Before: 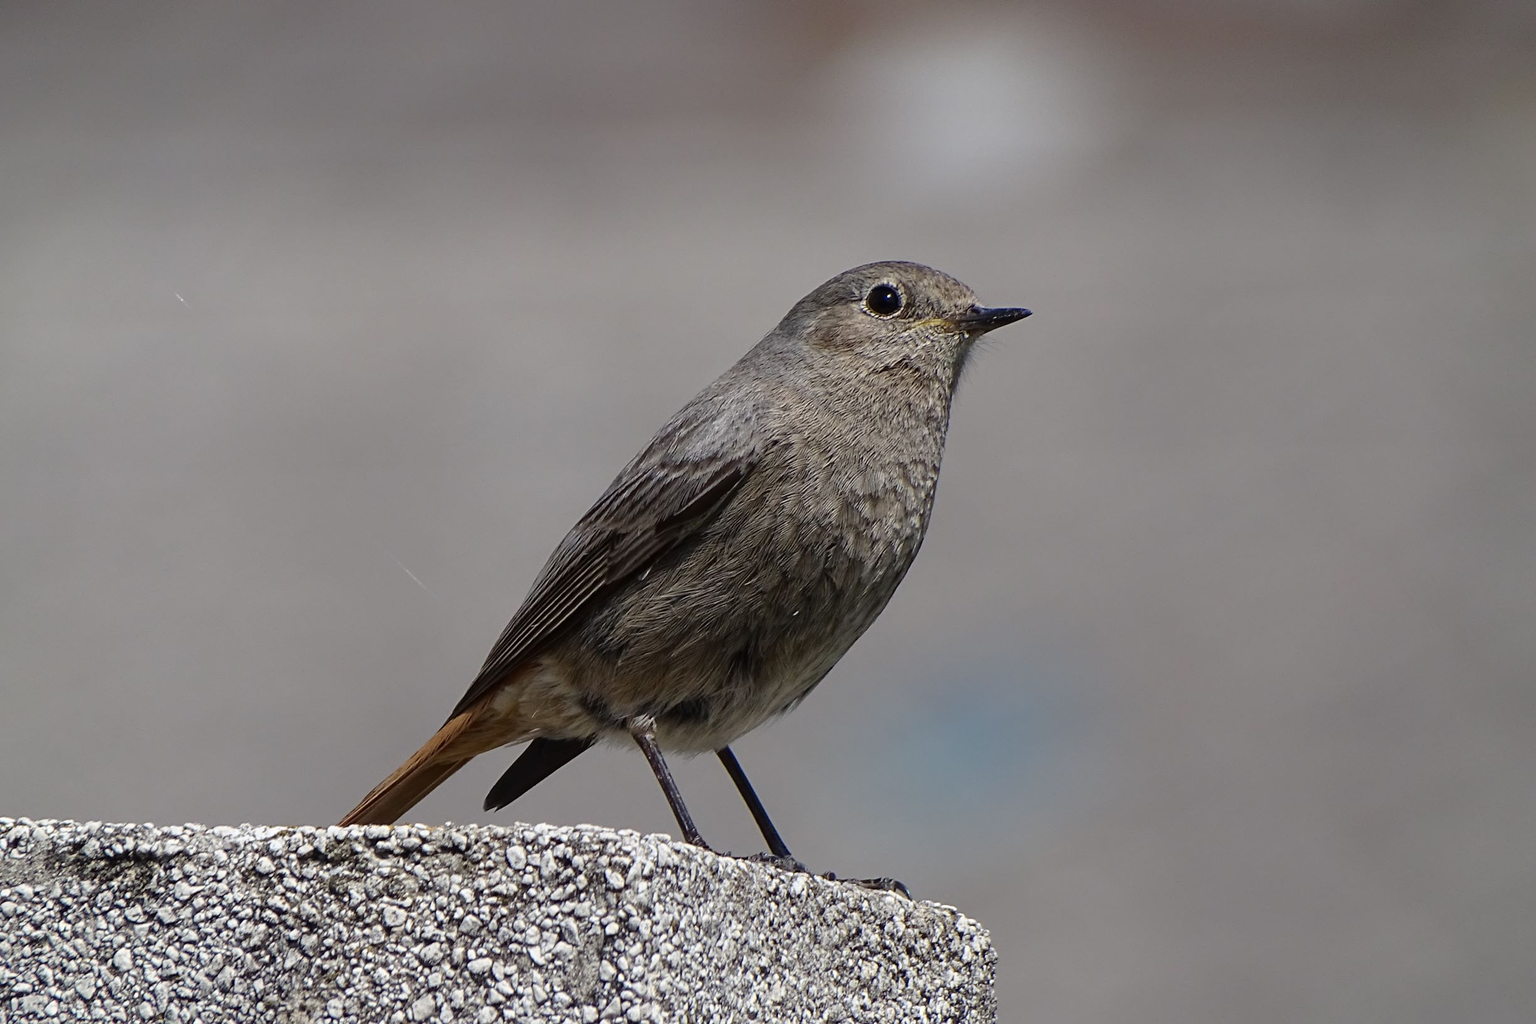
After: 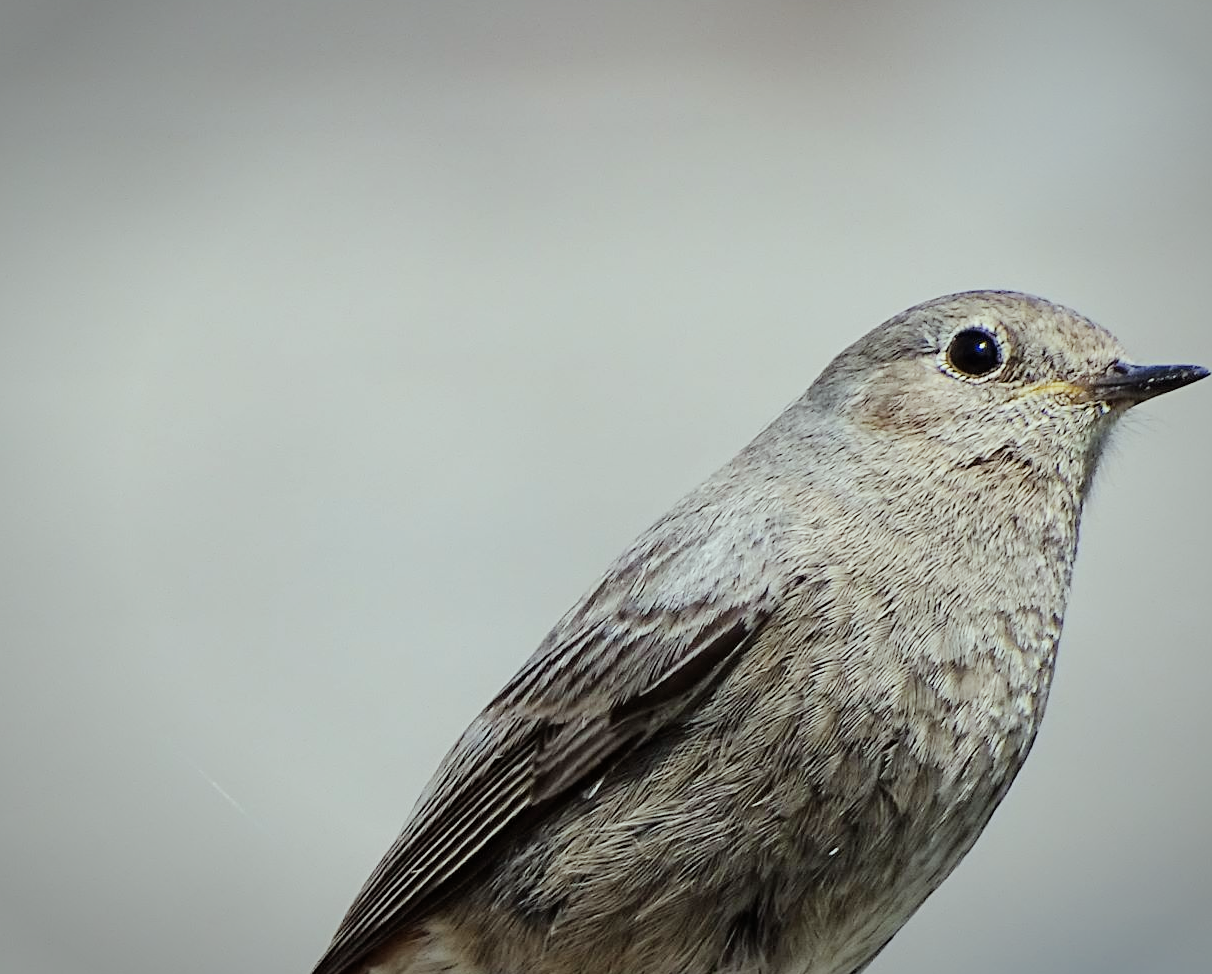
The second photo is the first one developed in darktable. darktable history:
crop: left 17.779%, top 7.737%, right 32.727%, bottom 32.53%
filmic rgb: black relative exposure -7.12 EV, white relative exposure 5.36 EV, threshold 5.97 EV, hardness 3.03, enable highlight reconstruction true
exposure: black level correction 0, exposure 1.448 EV, compensate highlight preservation false
color correction: highlights a* -6.6, highlights b* 0.415
vignetting: brightness -0.418, saturation -0.307, automatic ratio true
